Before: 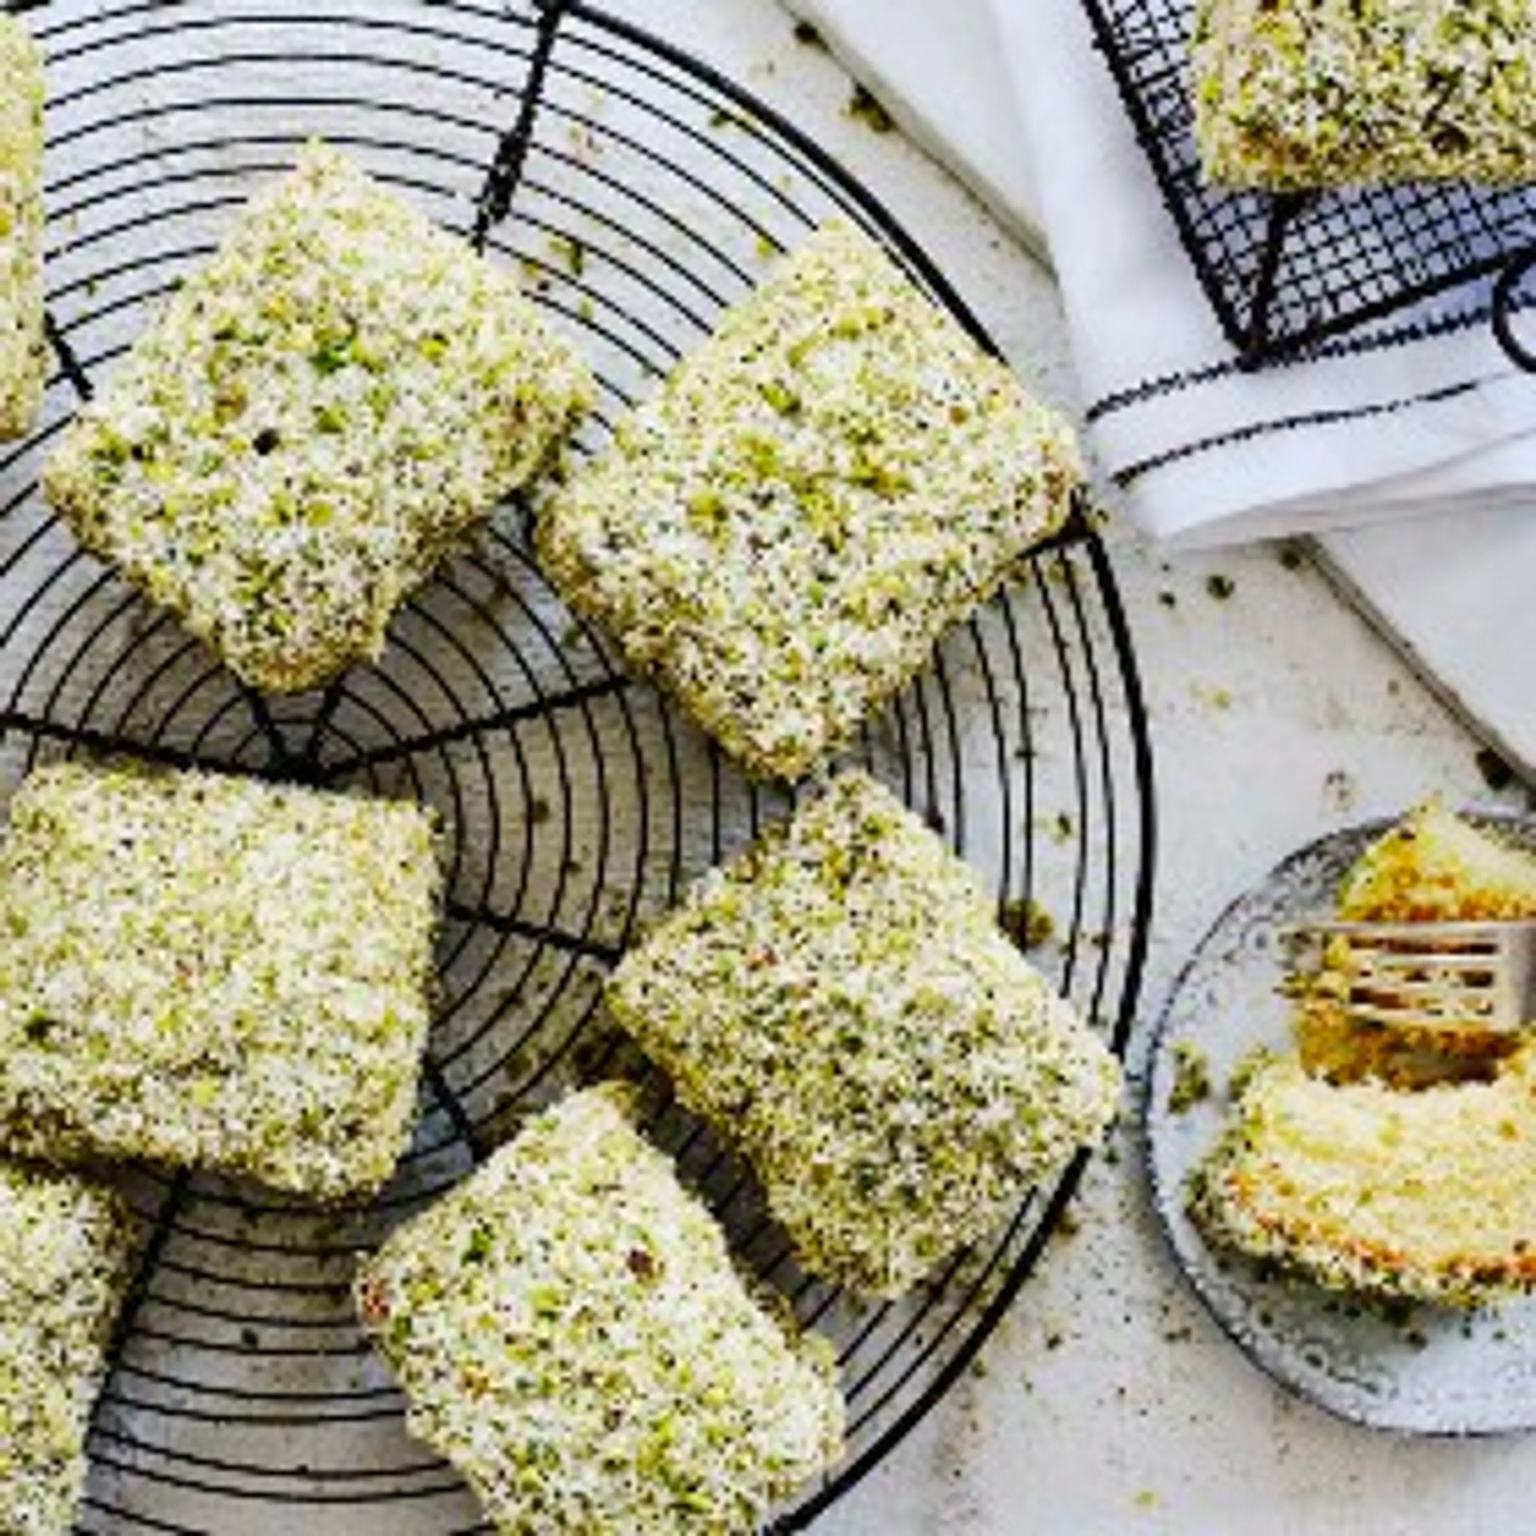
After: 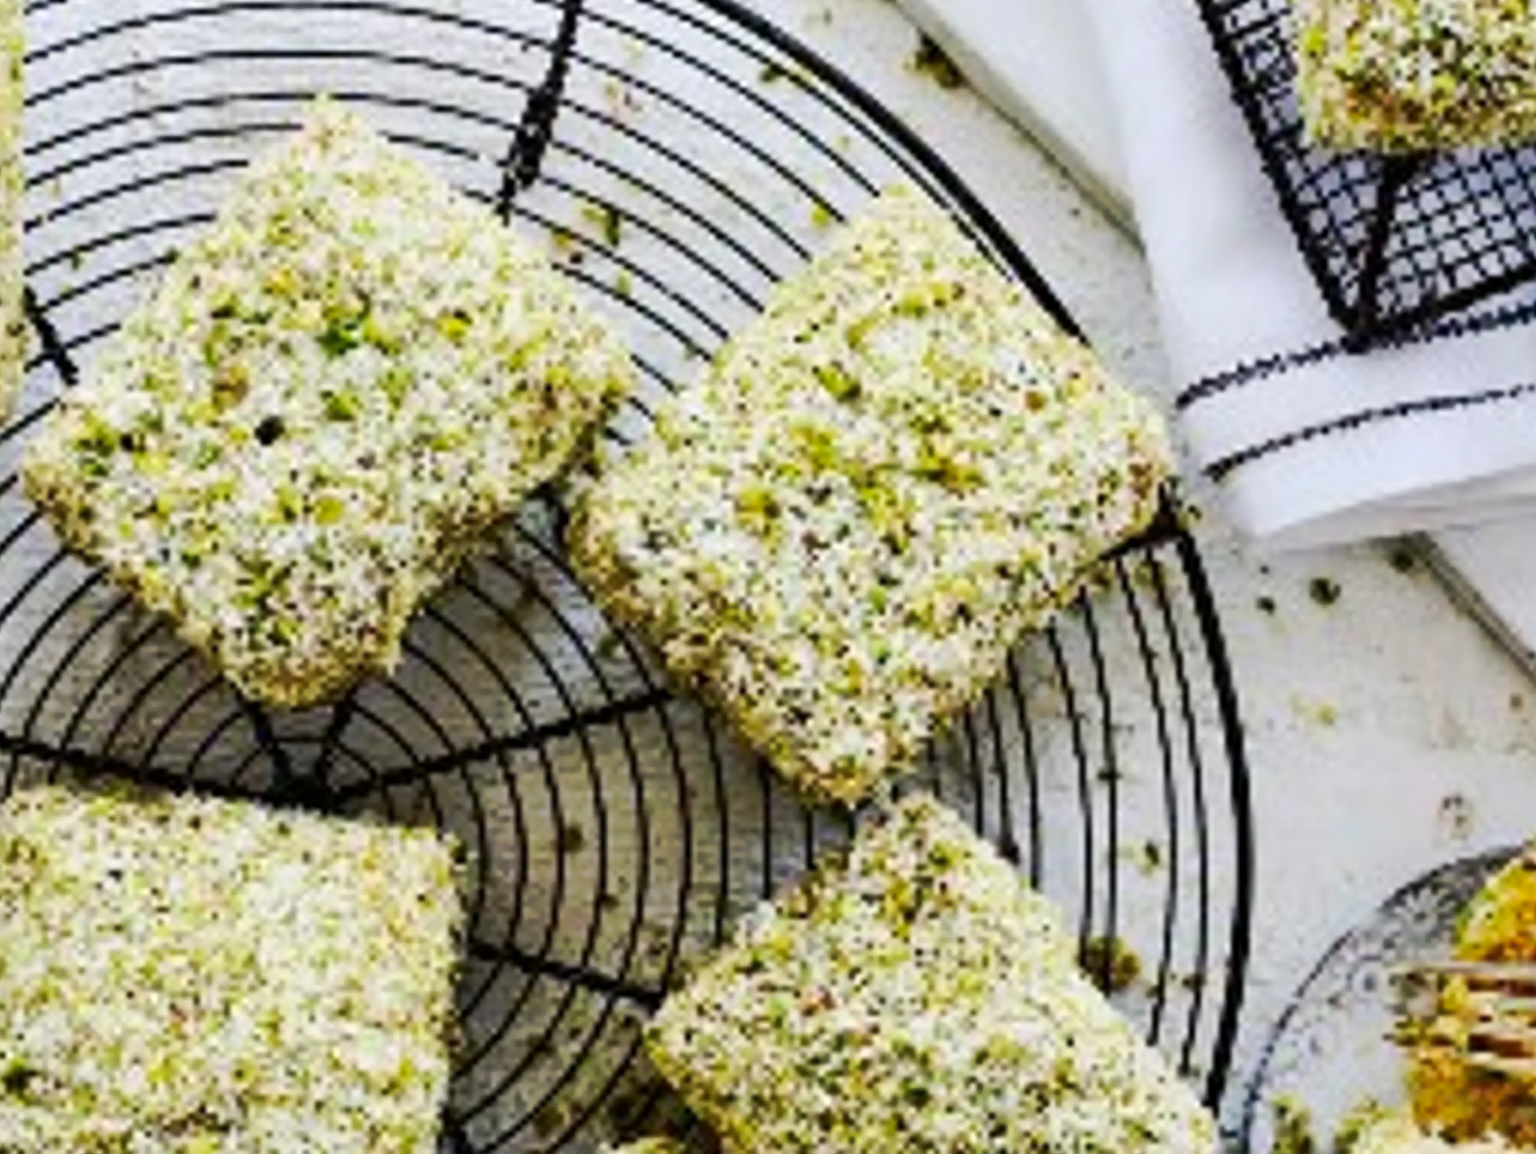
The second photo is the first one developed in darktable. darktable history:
crop: left 1.509%, top 3.452%, right 7.696%, bottom 28.452%
tone curve: curves: ch0 [(0, 0) (0.003, 0.003) (0.011, 0.01) (0.025, 0.023) (0.044, 0.042) (0.069, 0.065) (0.1, 0.094) (0.136, 0.128) (0.177, 0.167) (0.224, 0.211) (0.277, 0.261) (0.335, 0.315) (0.399, 0.375) (0.468, 0.441) (0.543, 0.543) (0.623, 0.623) (0.709, 0.709) (0.801, 0.801) (0.898, 0.898) (1, 1)], preserve colors none
